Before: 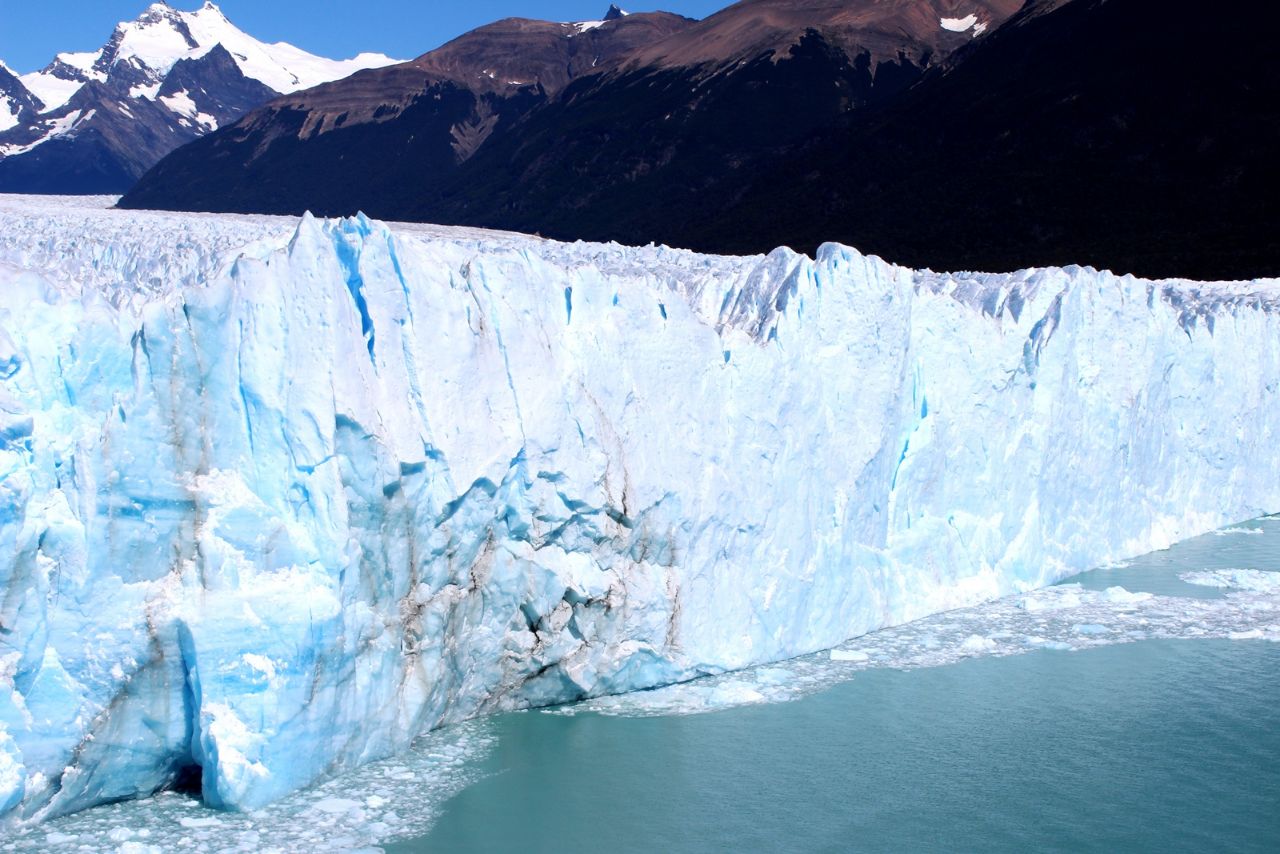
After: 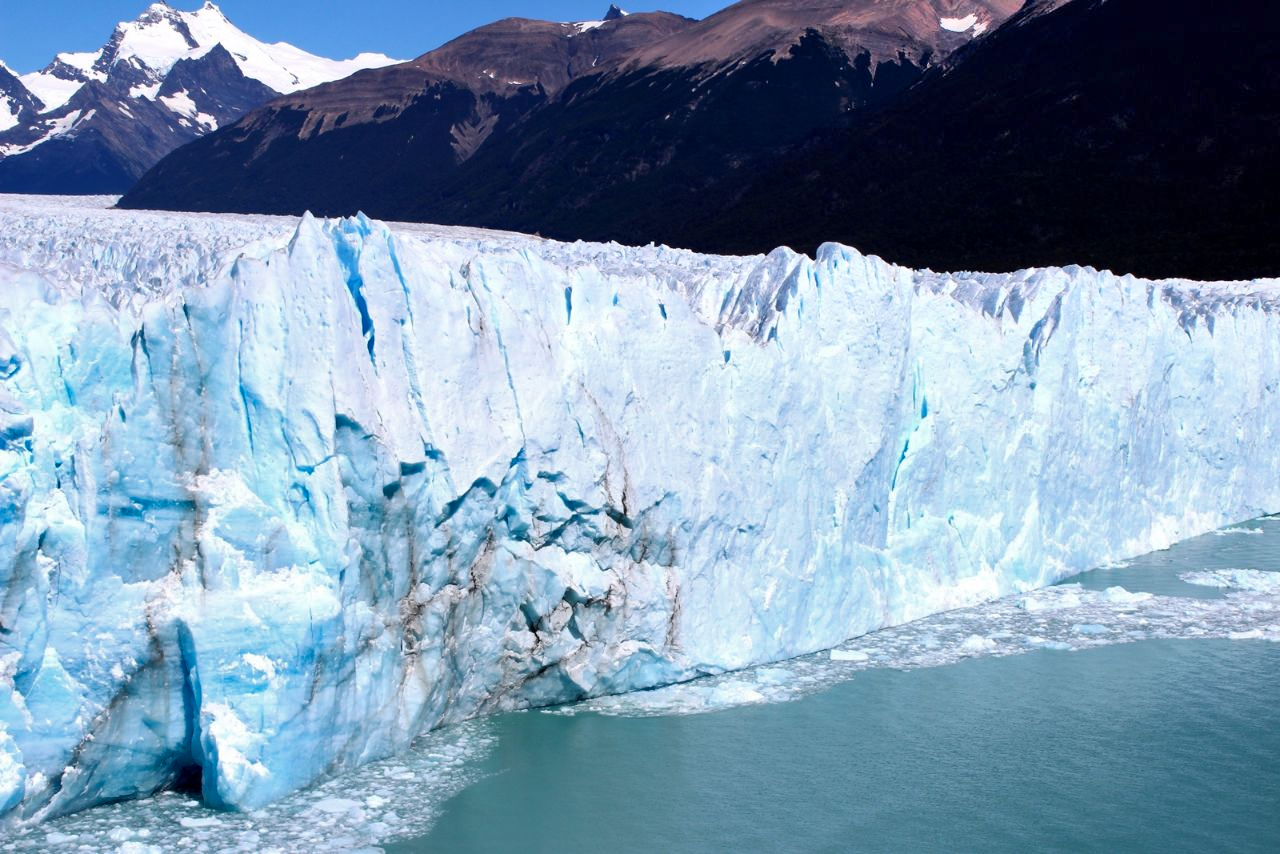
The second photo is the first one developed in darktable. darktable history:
shadows and highlights: shadows 58.18, soften with gaussian
